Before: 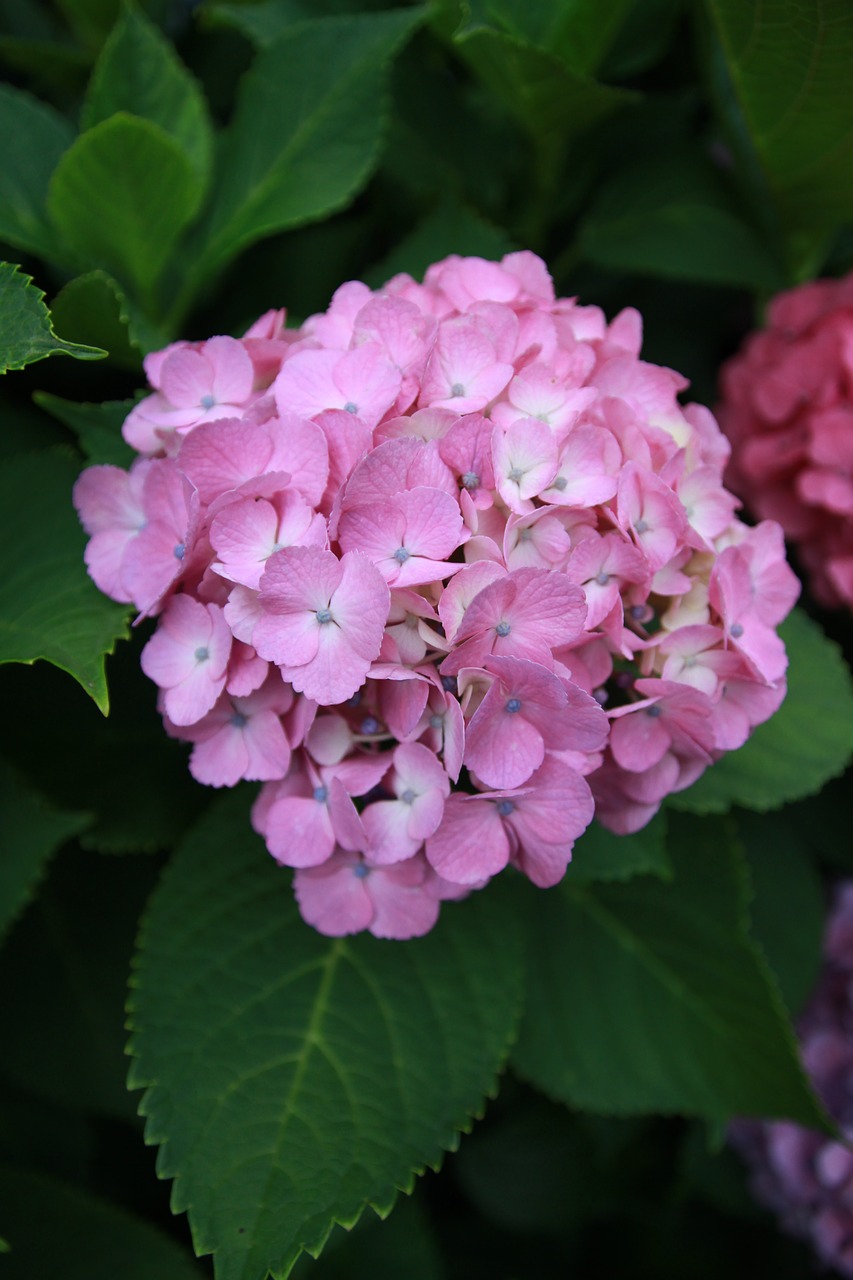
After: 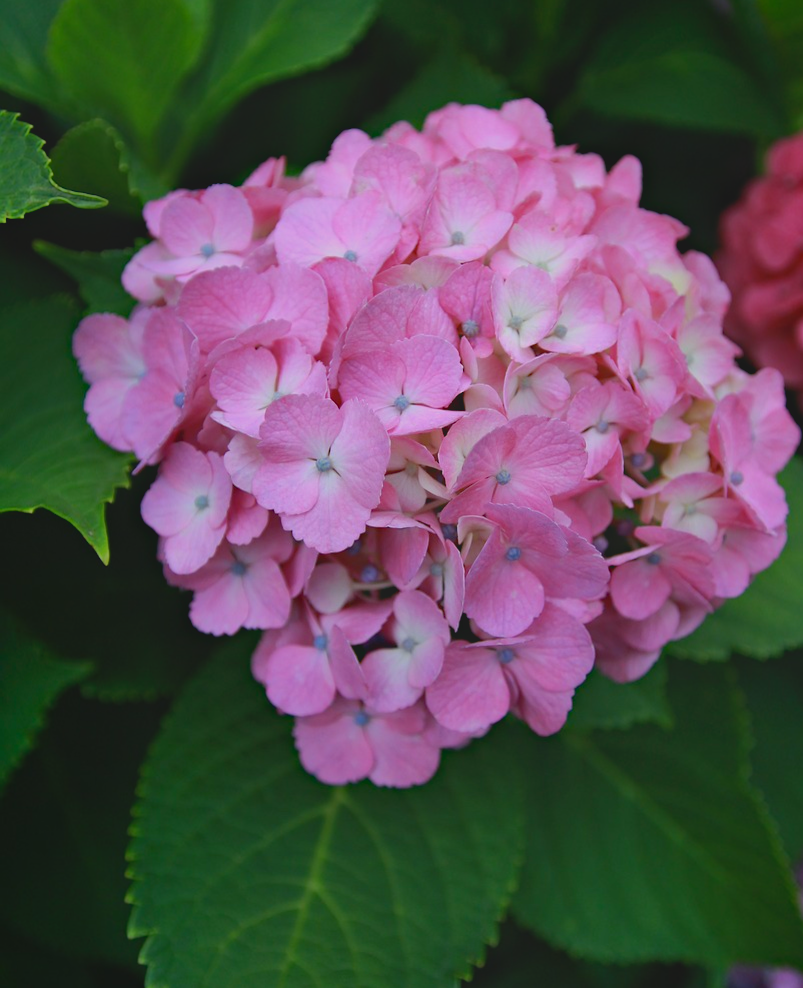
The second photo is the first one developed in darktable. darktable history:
haze removal: compatibility mode true, adaptive false
crop and rotate: angle 0.076°, top 11.83%, right 5.673%, bottom 10.816%
shadows and highlights: low approximation 0.01, soften with gaussian
local contrast: detail 69%
